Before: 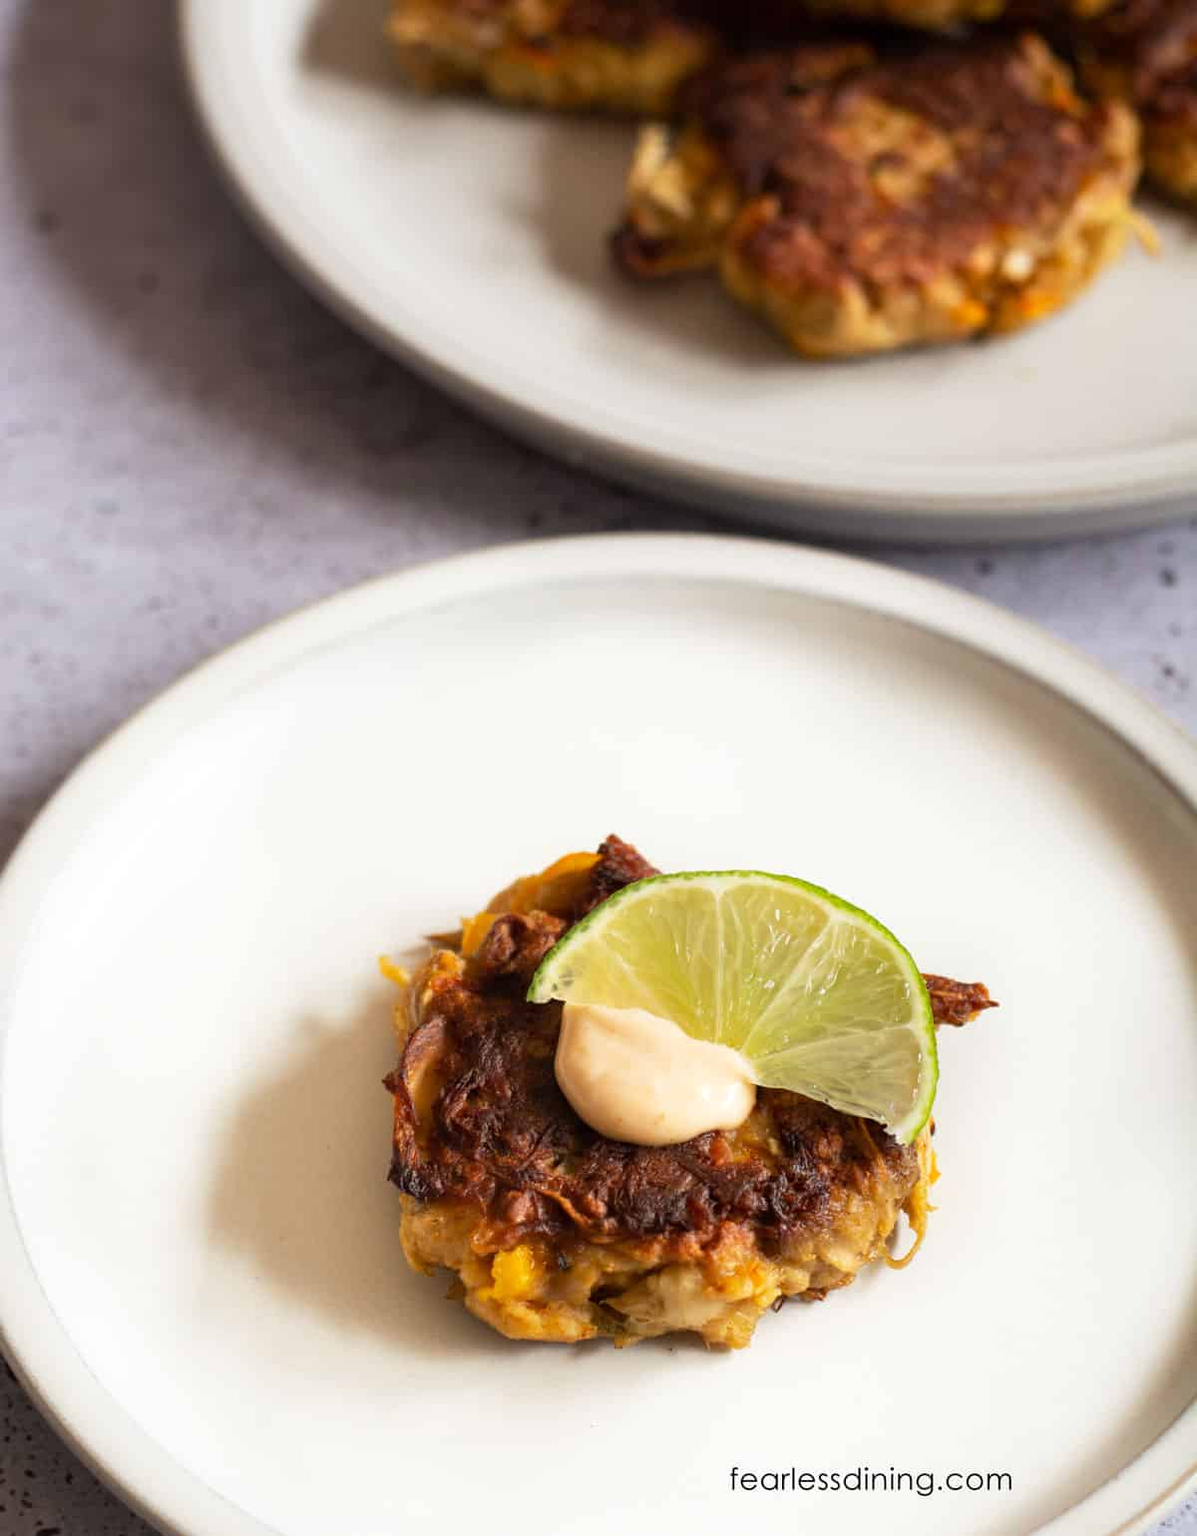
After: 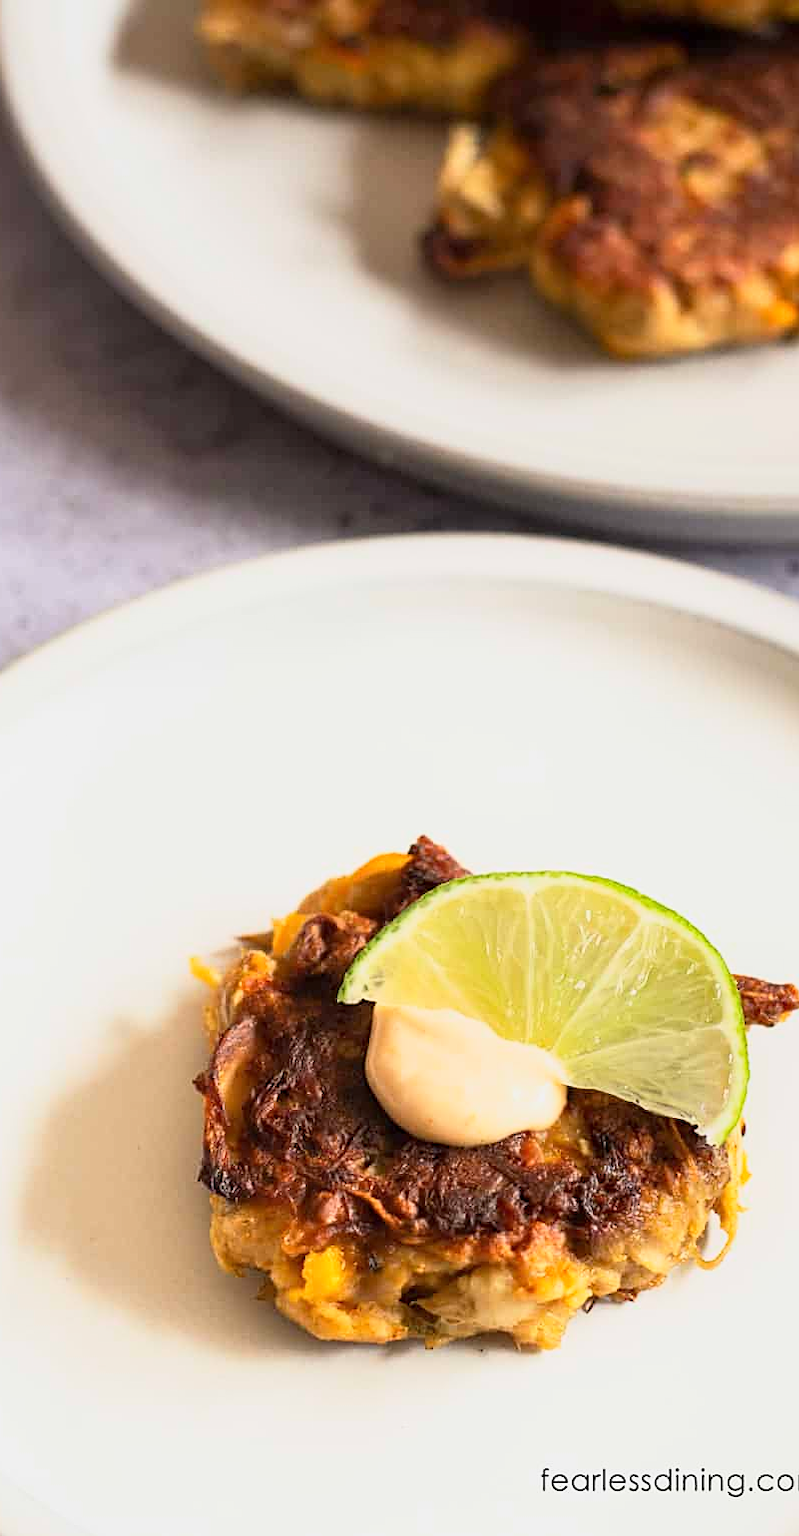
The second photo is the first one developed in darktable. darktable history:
base curve: curves: ch0 [(0, 0) (0.088, 0.125) (0.176, 0.251) (0.354, 0.501) (0.613, 0.749) (1, 0.877)]
exposure: compensate exposure bias true, compensate highlight preservation false
sharpen: on, module defaults
tone equalizer: edges refinement/feathering 500, mask exposure compensation -1.57 EV, preserve details no
crop and rotate: left 15.884%, right 17.34%
